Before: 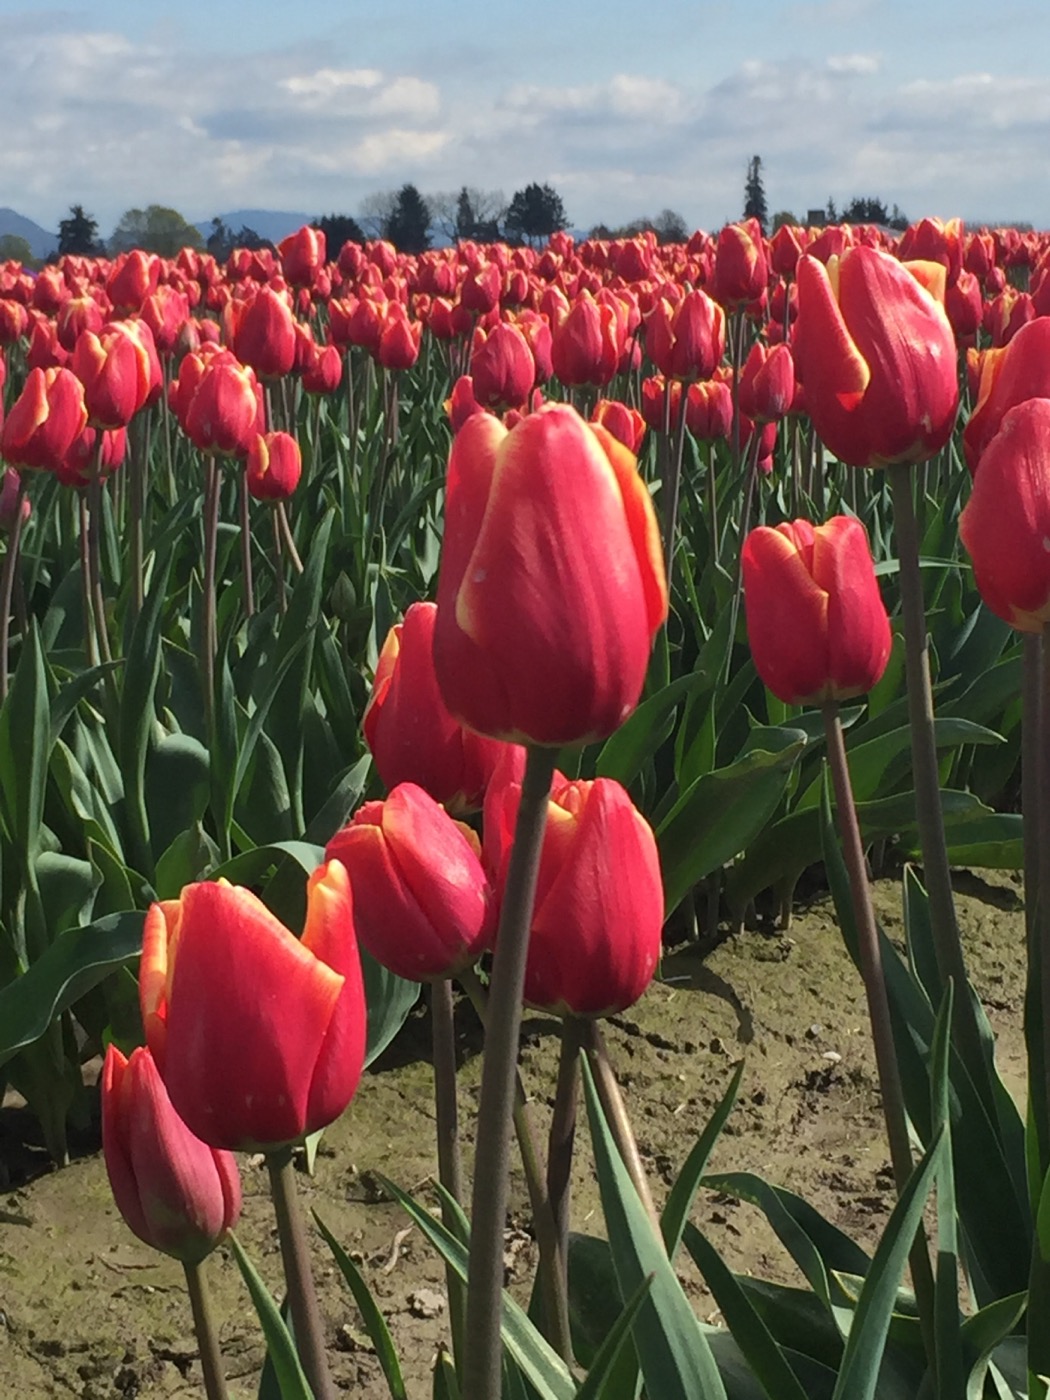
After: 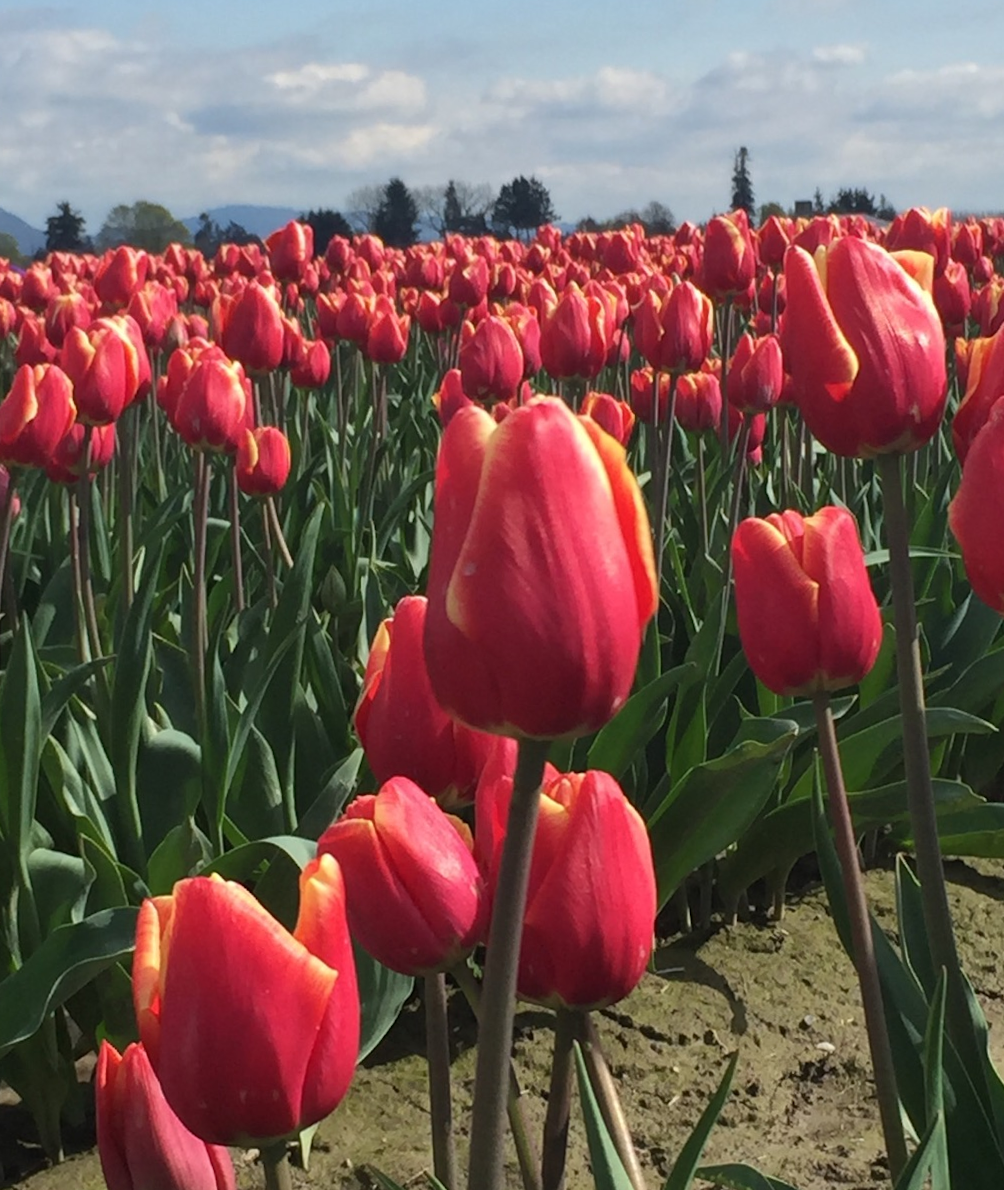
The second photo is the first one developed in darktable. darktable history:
crop and rotate: angle 0.446°, left 0.392%, right 2.947%, bottom 14.103%
